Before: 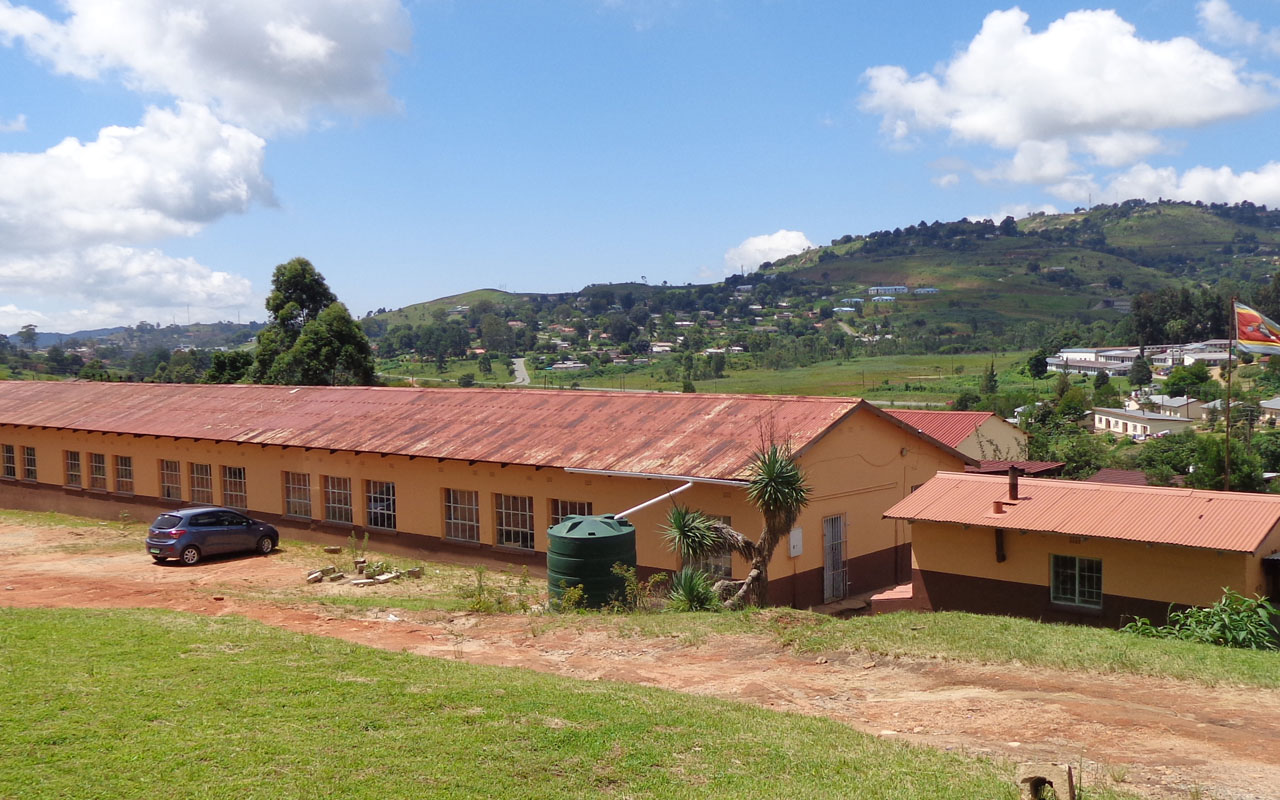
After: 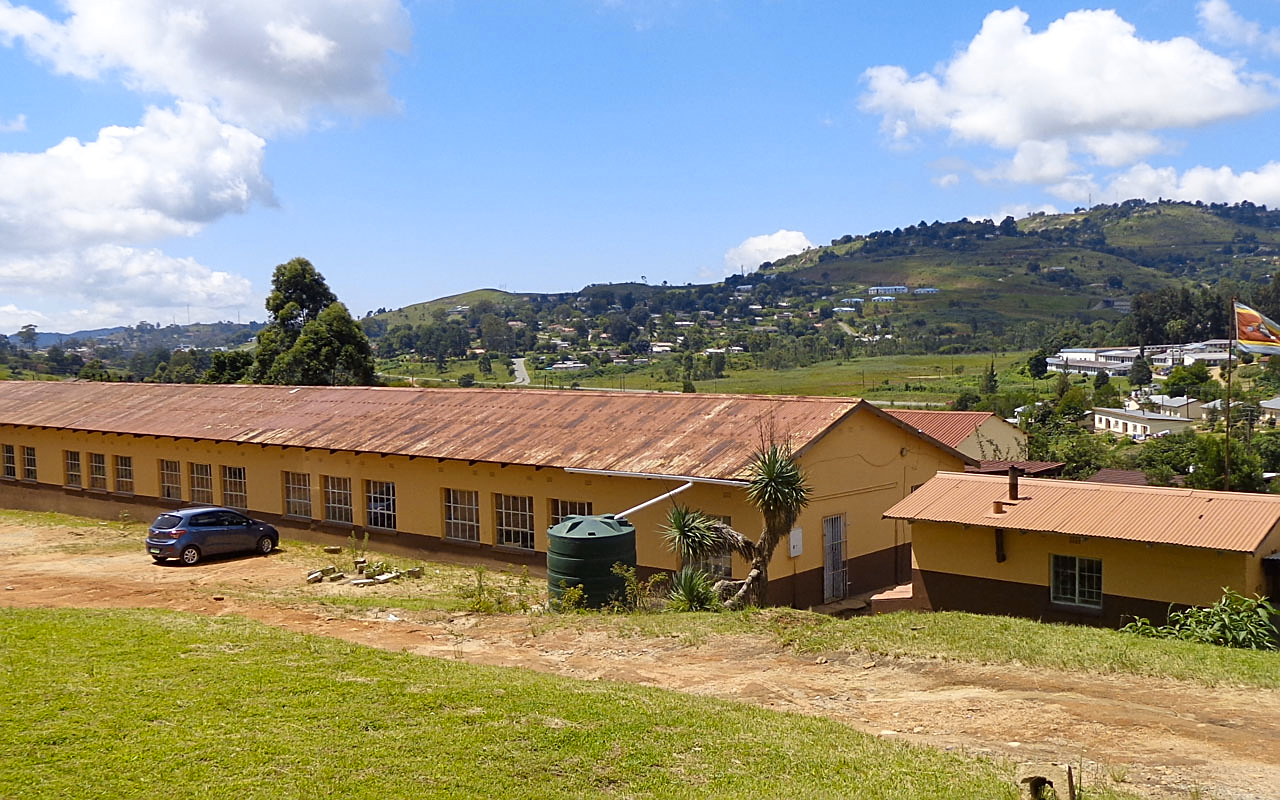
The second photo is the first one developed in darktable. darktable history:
contrast brightness saturation: contrast 0.1, saturation -0.36
color contrast: green-magenta contrast 1.12, blue-yellow contrast 1.95, unbound 0
sharpen: on, module defaults
